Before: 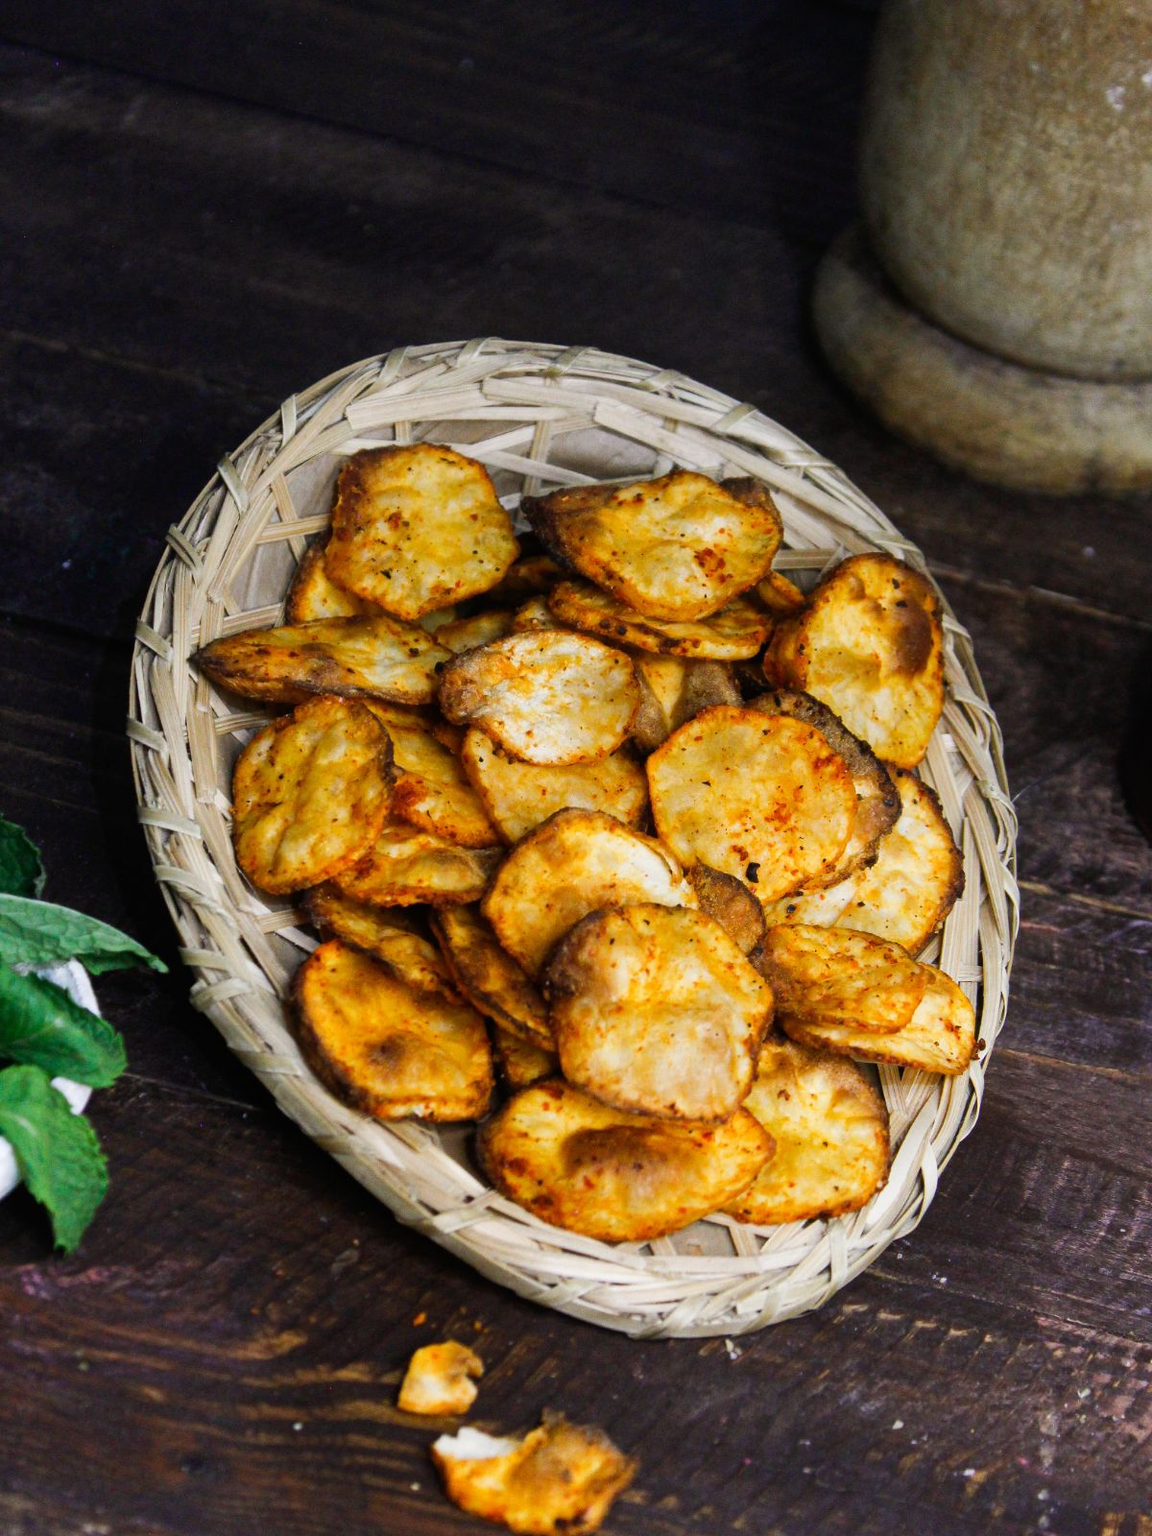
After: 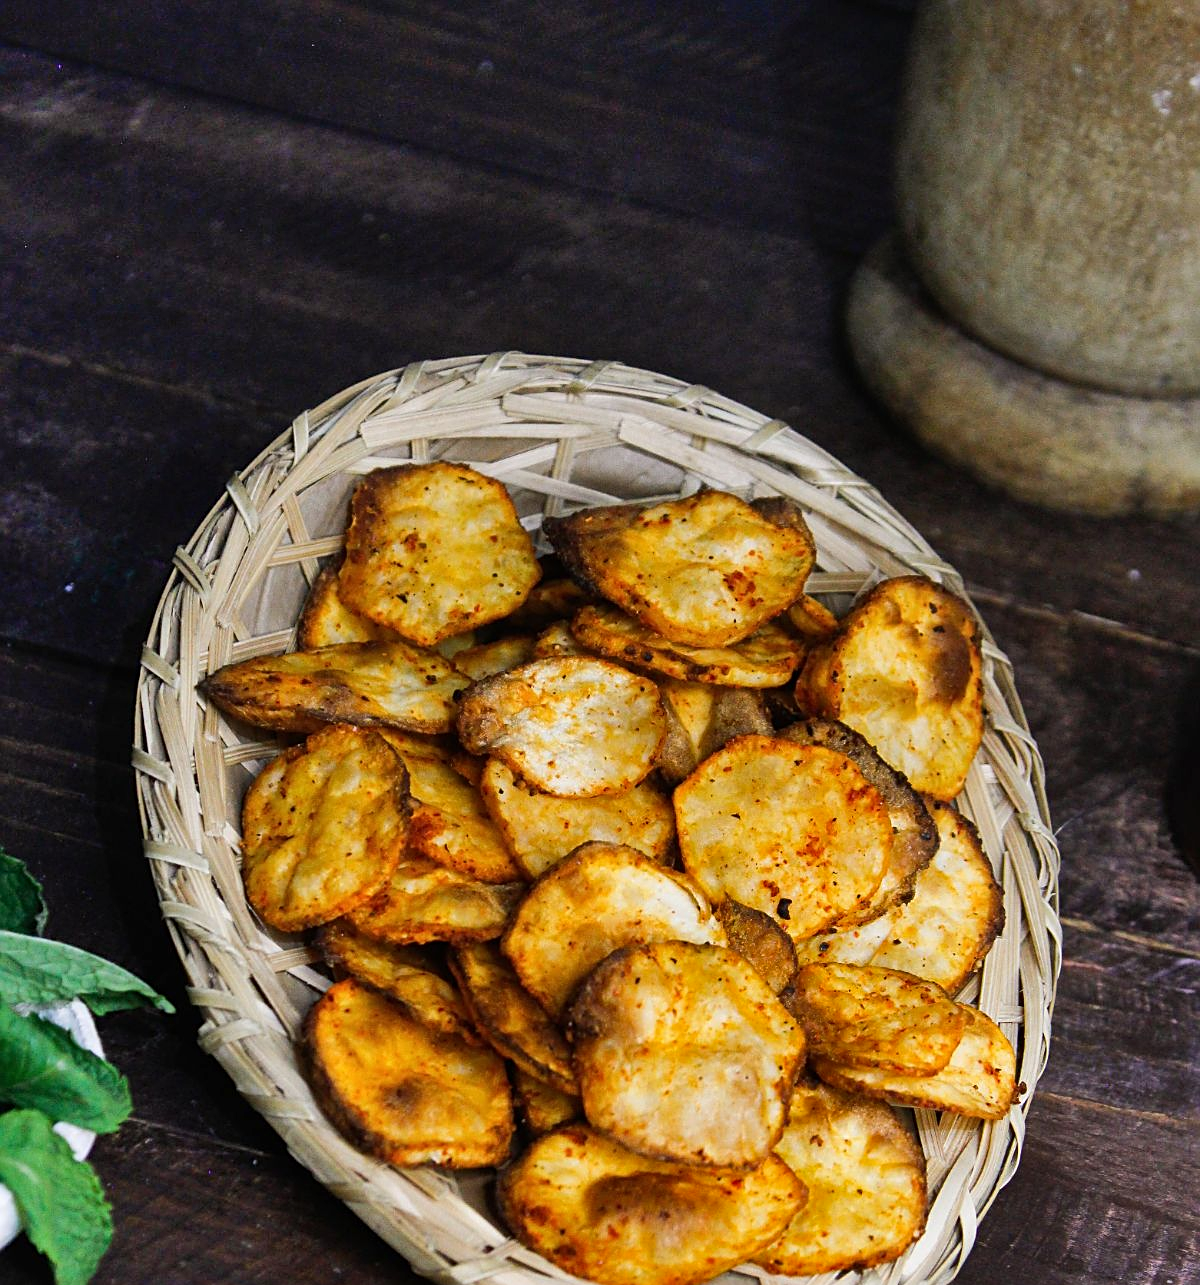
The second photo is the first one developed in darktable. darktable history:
crop: bottom 19.644%
sharpen: on, module defaults
shadows and highlights: low approximation 0.01, soften with gaussian
